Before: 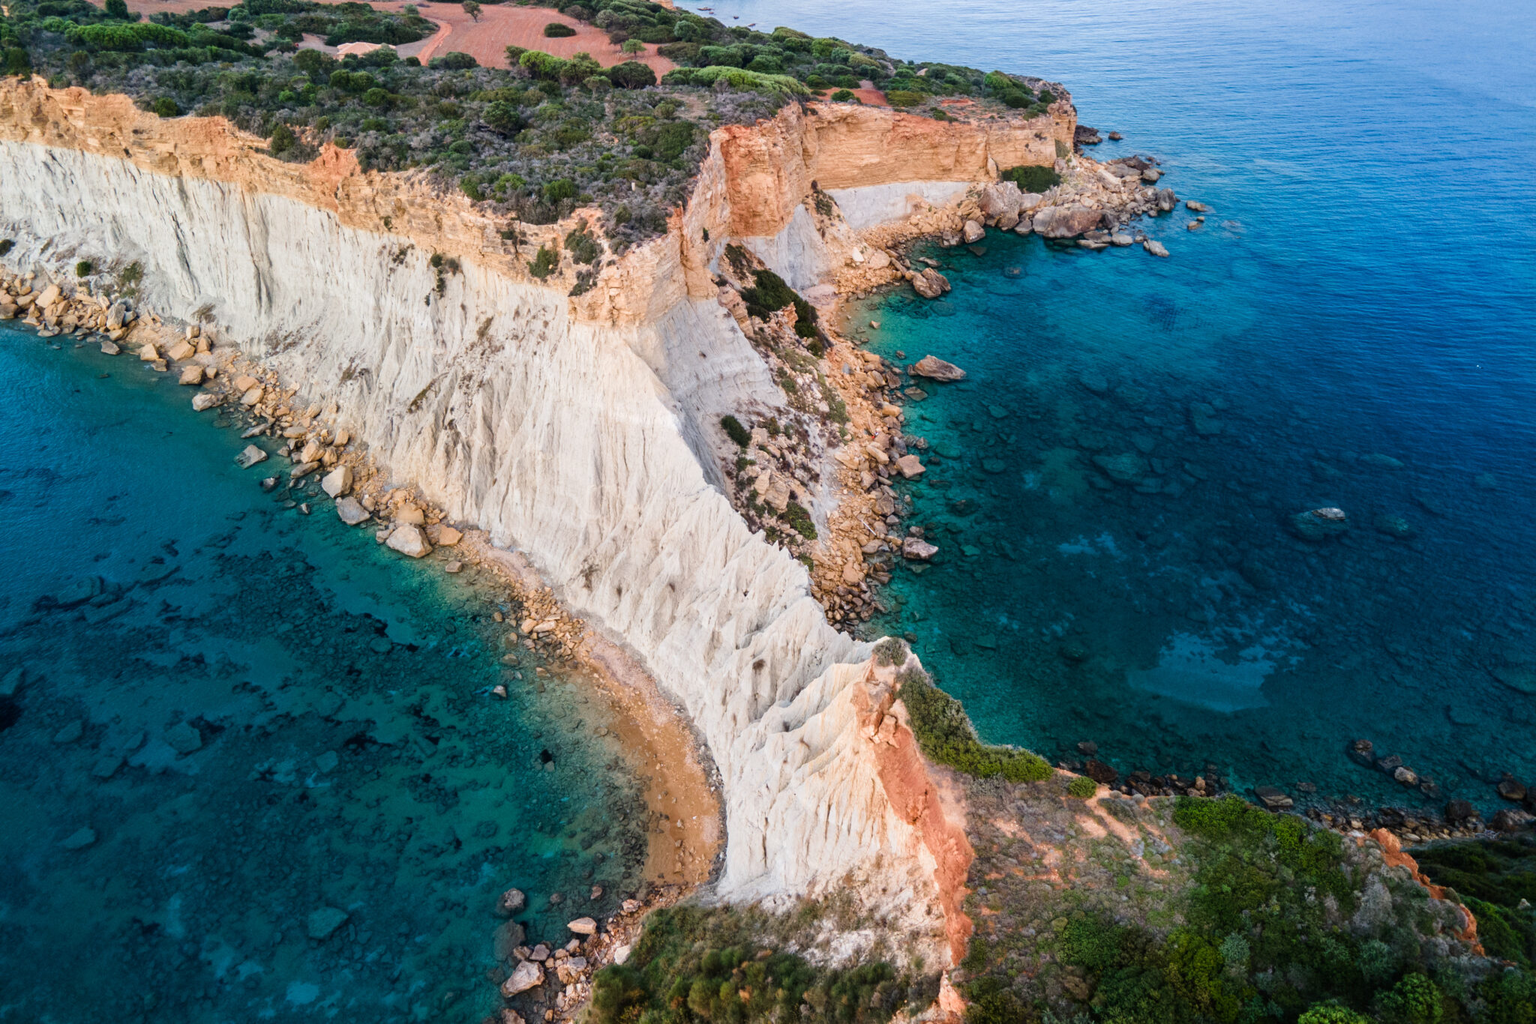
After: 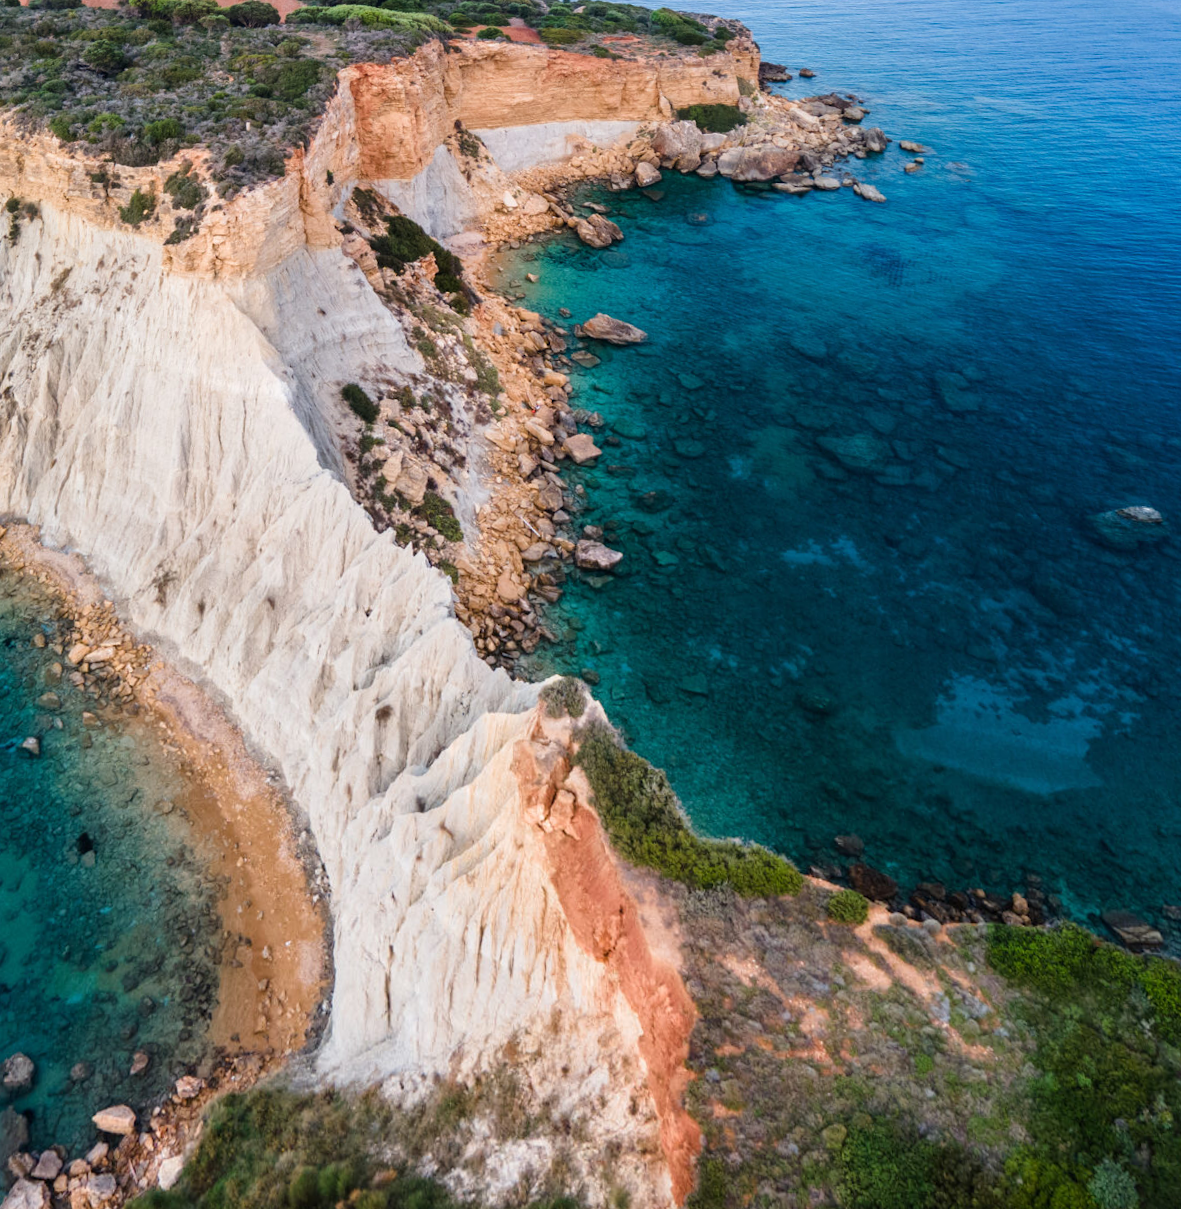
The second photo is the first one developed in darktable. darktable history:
rotate and perspective: rotation 0.72°, lens shift (vertical) -0.352, lens shift (horizontal) -0.051, crop left 0.152, crop right 0.859, crop top 0.019, crop bottom 0.964
crop and rotate: left 24.034%, top 2.838%, right 6.406%, bottom 6.299%
